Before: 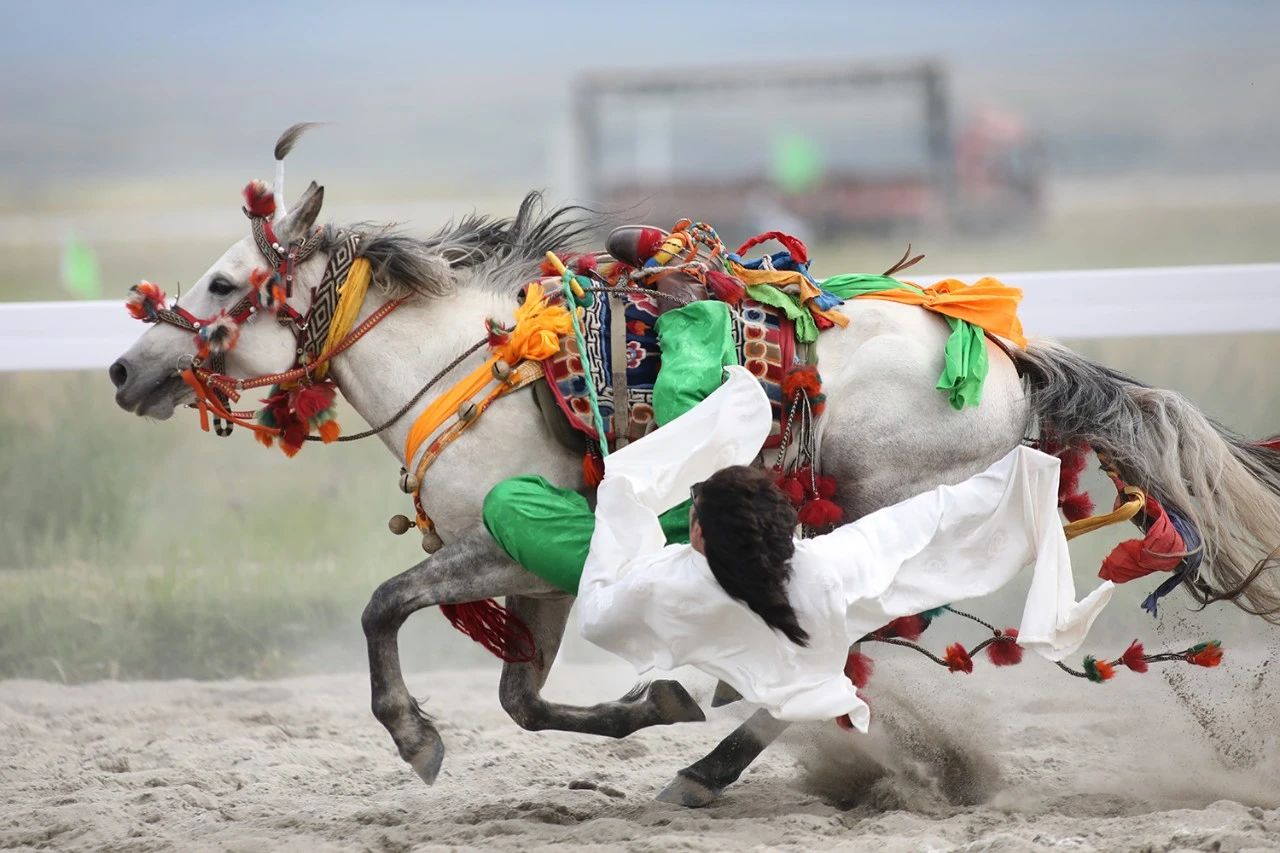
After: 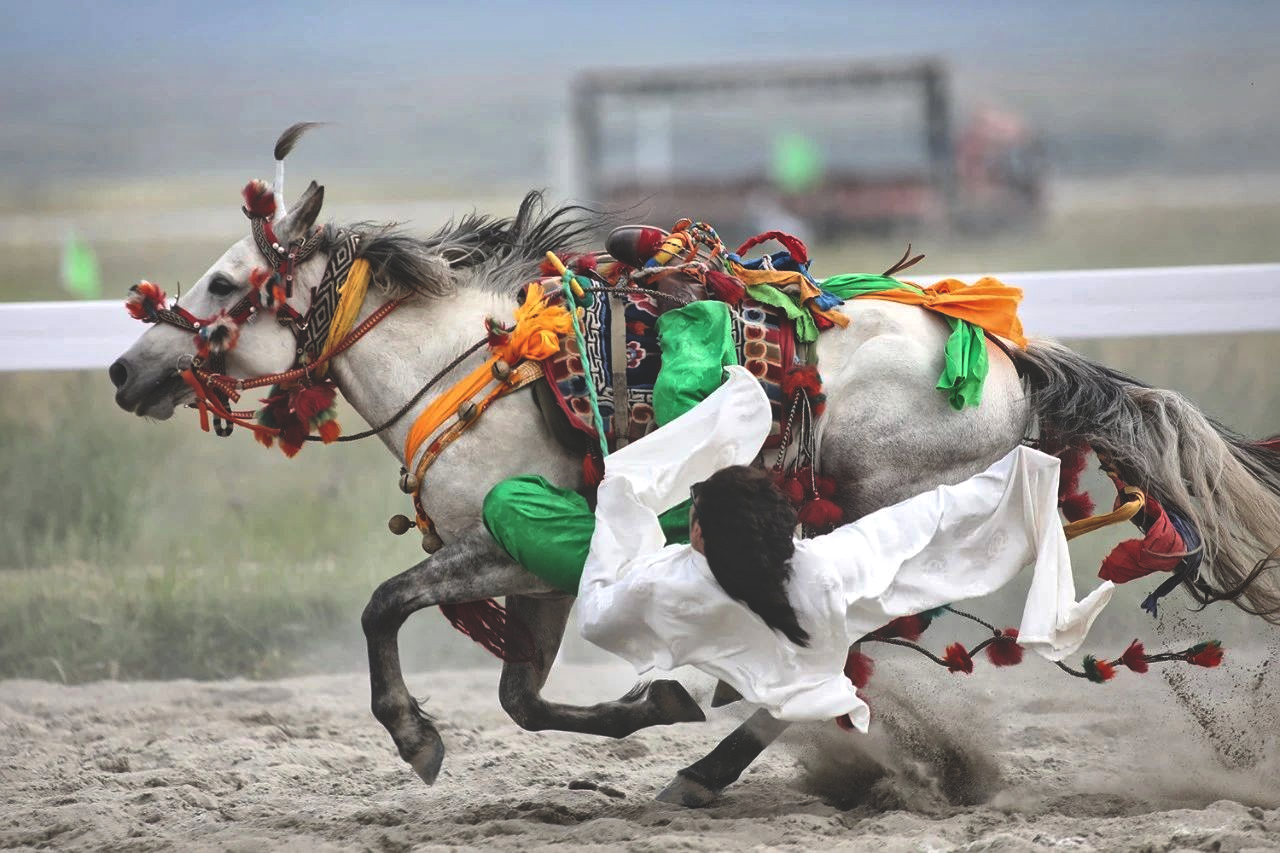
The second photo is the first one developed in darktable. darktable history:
local contrast: mode bilateral grid, contrast 20, coarseness 20, detail 150%, midtone range 0.2
rgb curve: curves: ch0 [(0, 0.186) (0.314, 0.284) (0.775, 0.708) (1, 1)], compensate middle gray true, preserve colors none
